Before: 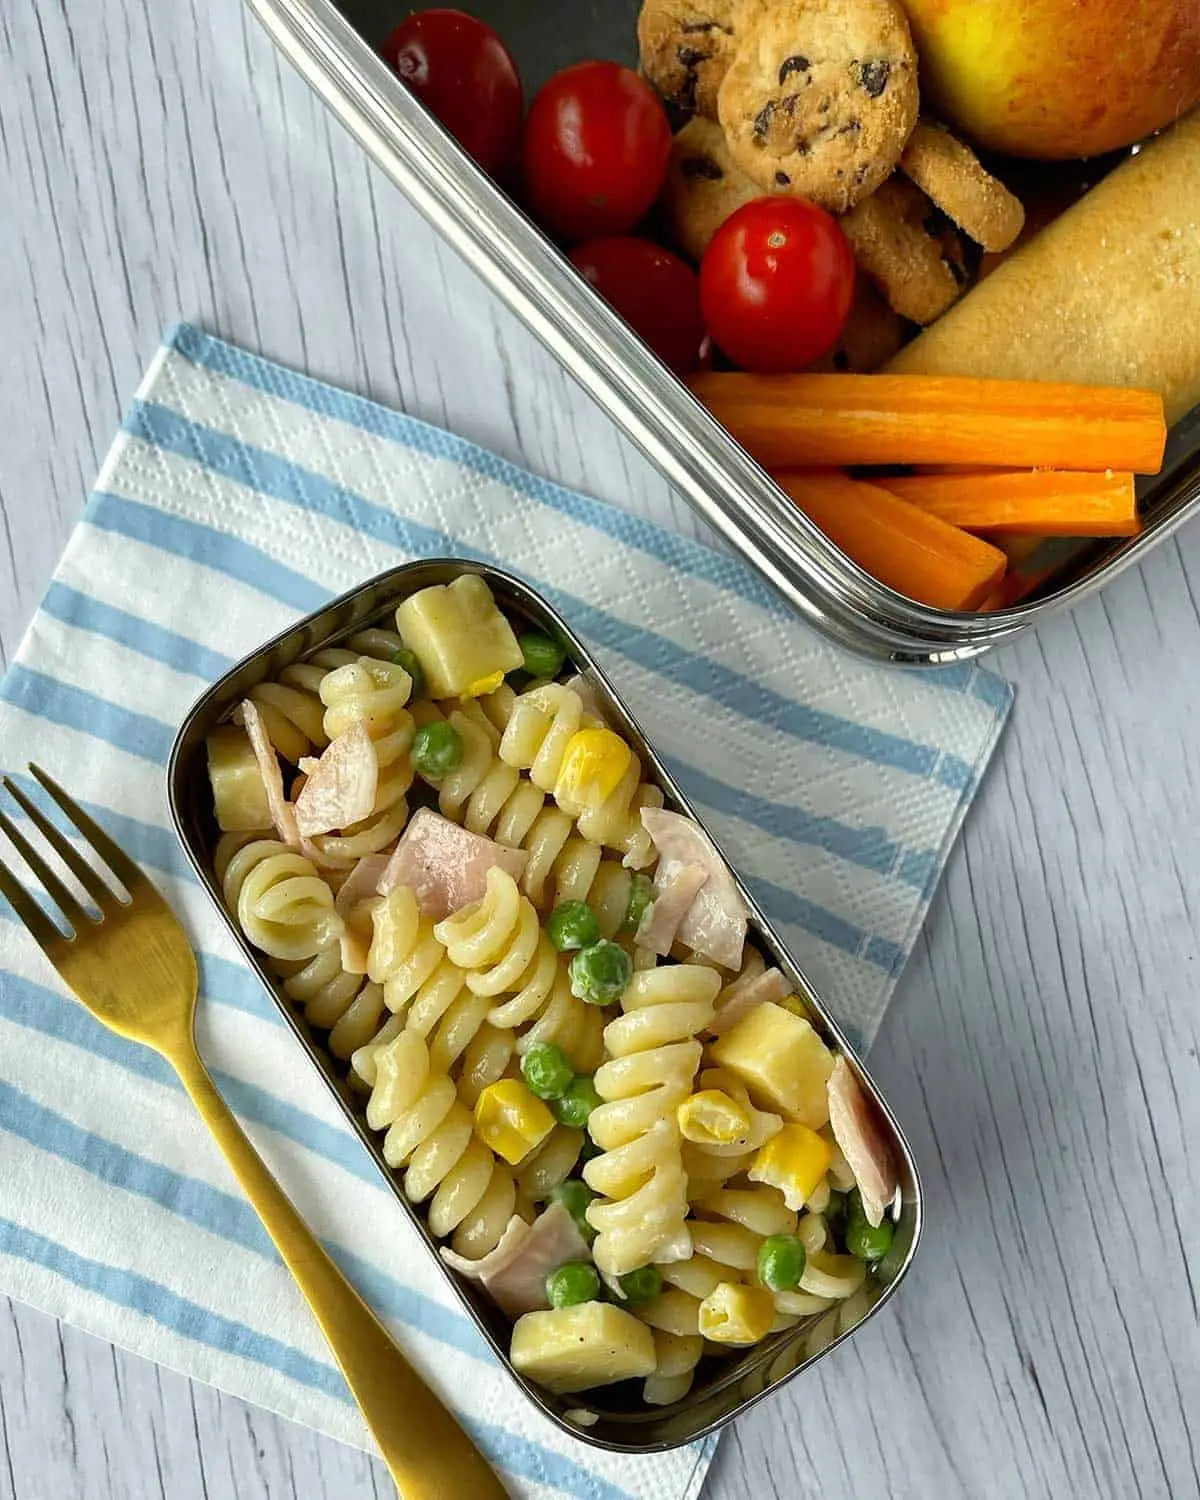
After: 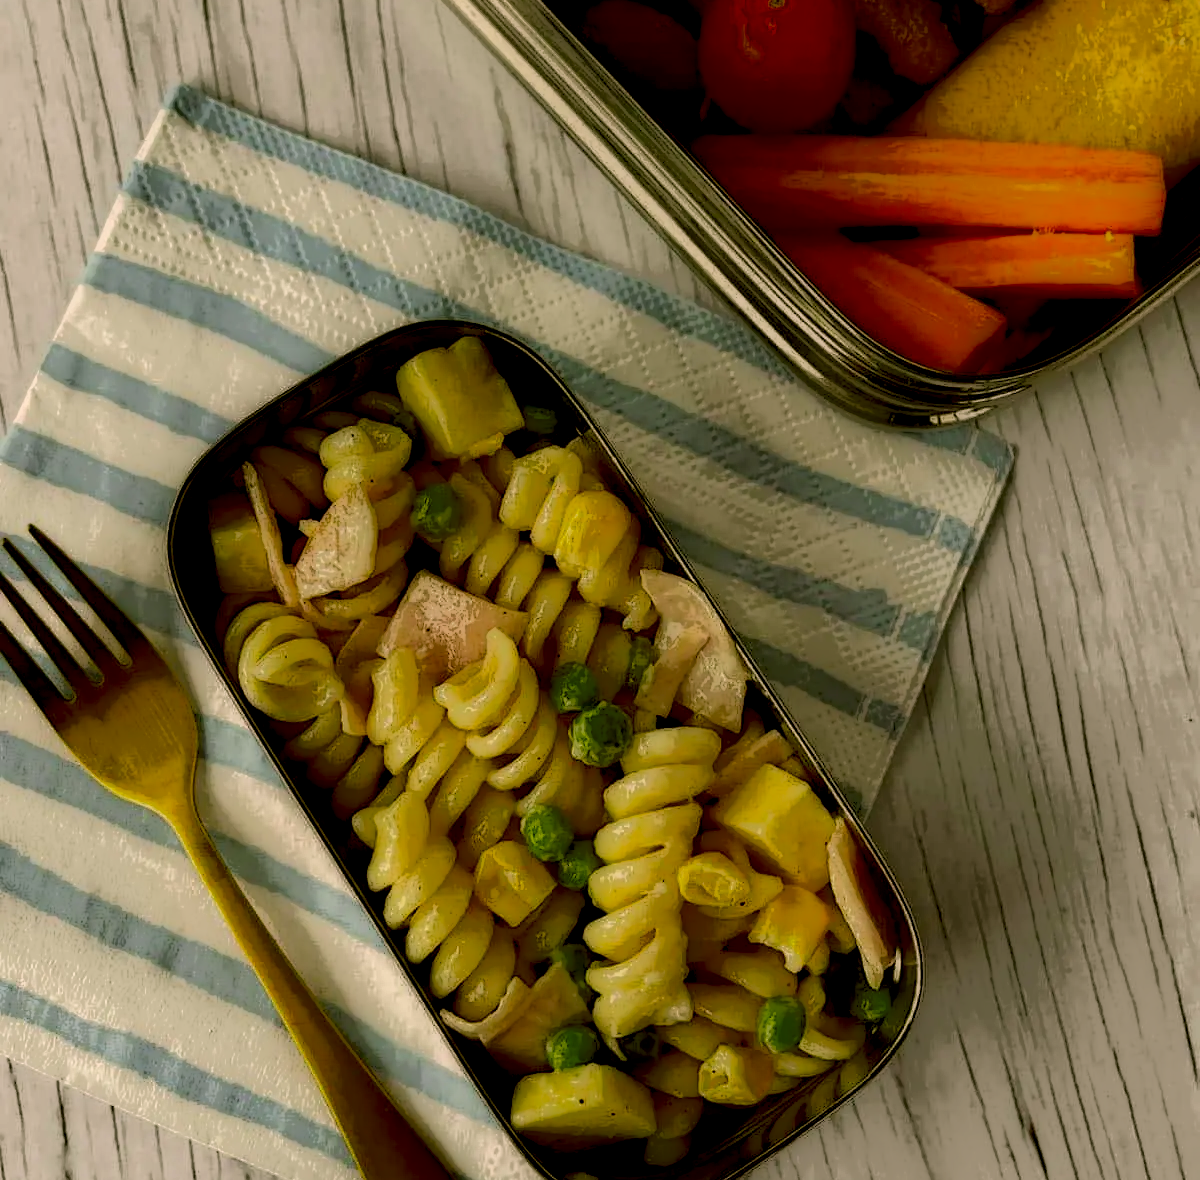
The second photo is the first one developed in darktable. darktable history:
crop and rotate: top 15.898%, bottom 5.406%
local contrast: highlights 2%, shadows 201%, detail 164%, midtone range 0.003
color correction: highlights a* 8.27, highlights b* 15.53, shadows a* -0.574, shadows b* 26.54
